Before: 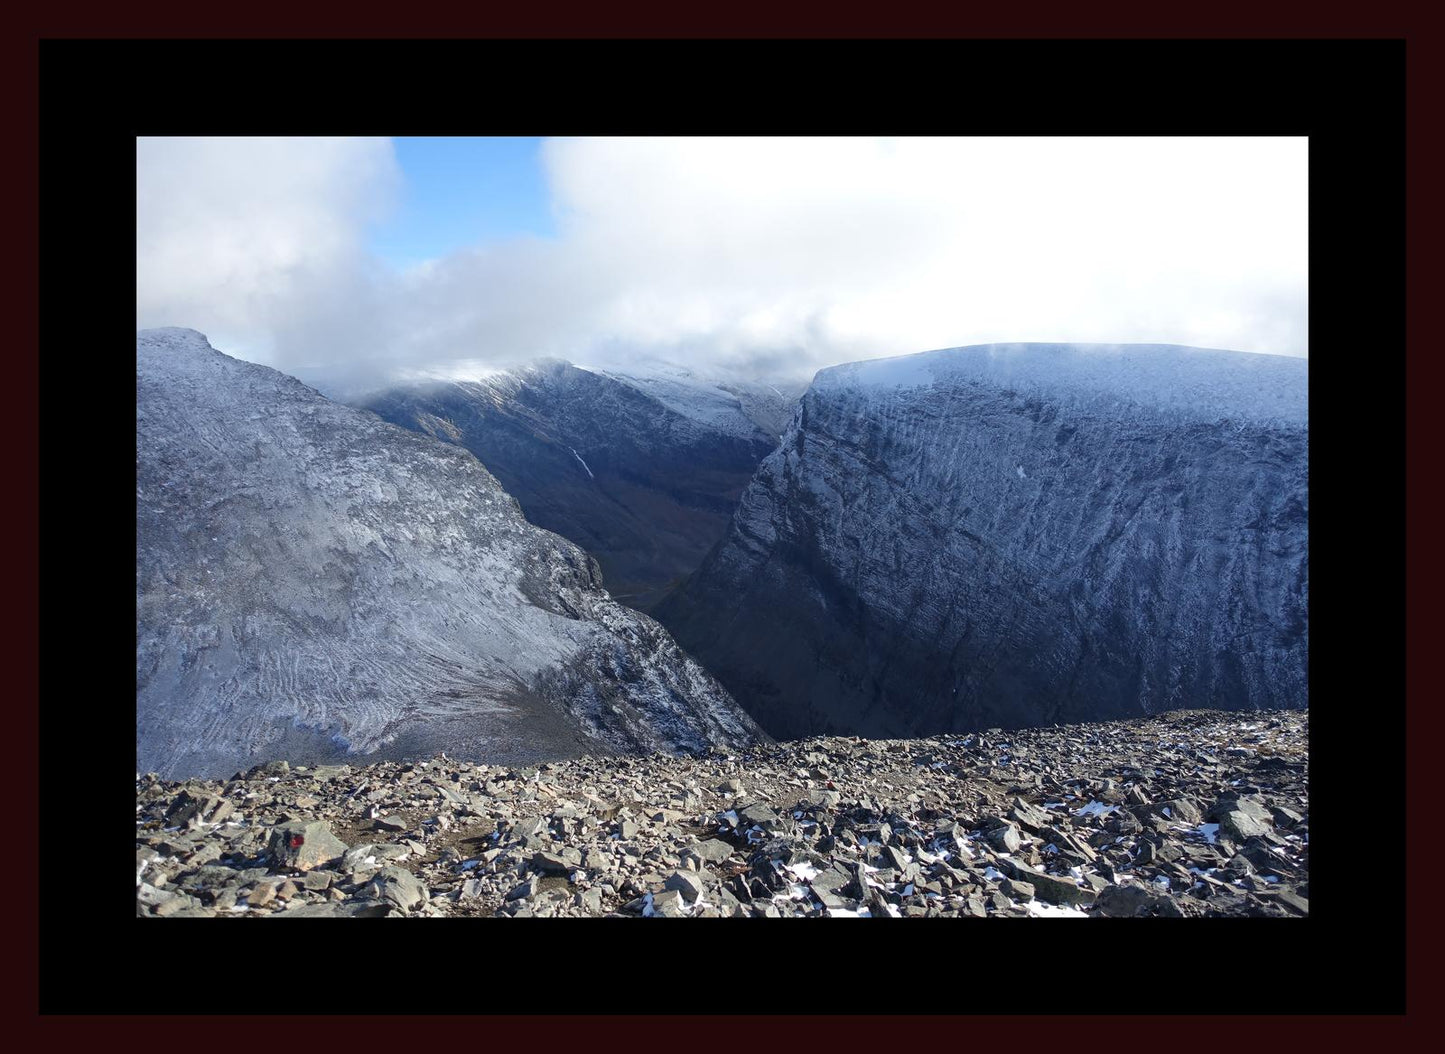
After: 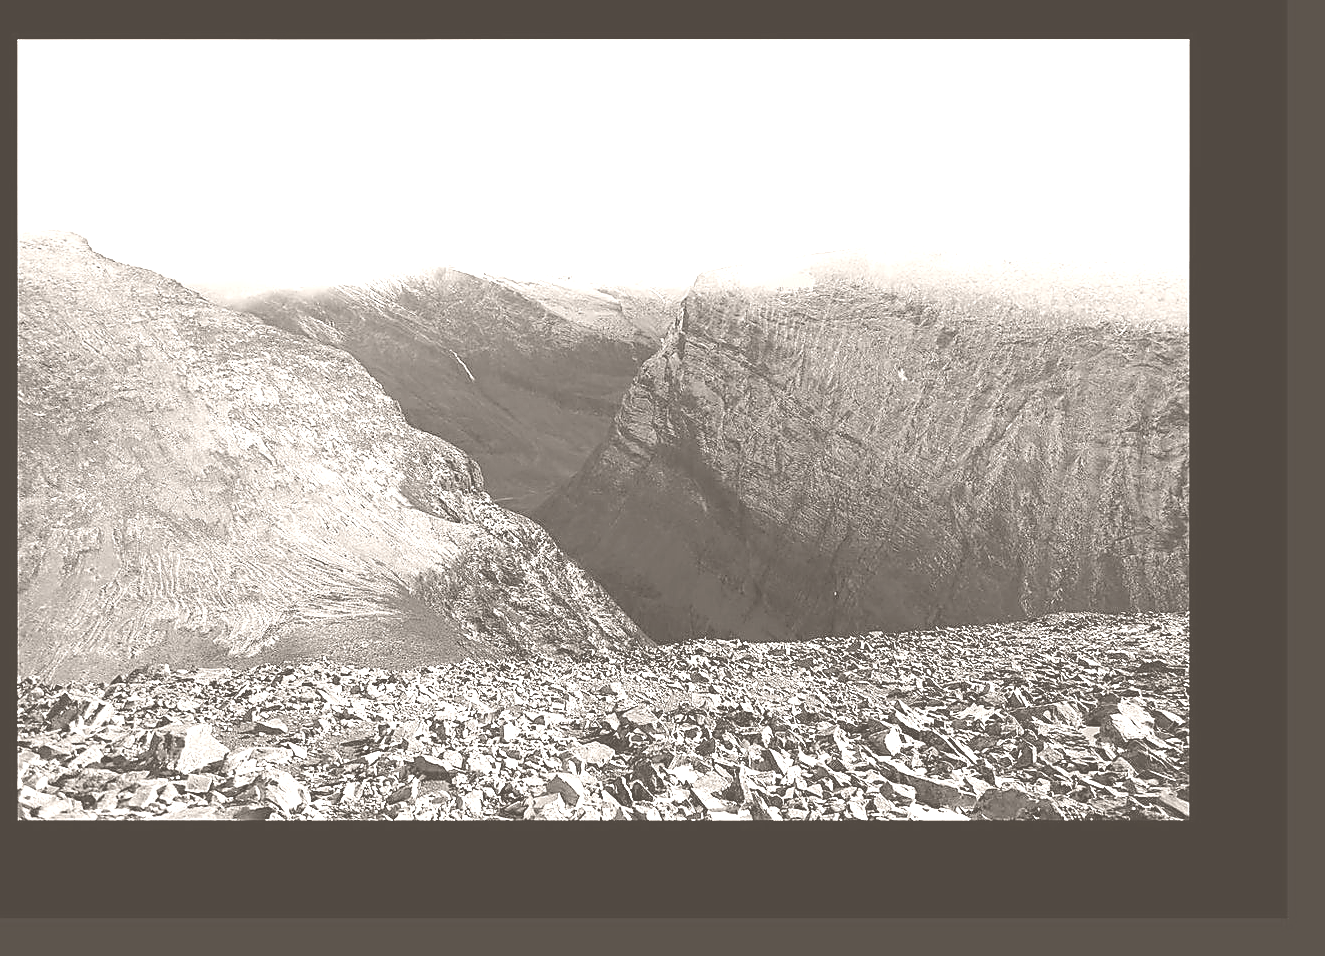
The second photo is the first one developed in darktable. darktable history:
white balance: red 0.948, green 1.02, blue 1.176
colorize: hue 34.49°, saturation 35.33%, source mix 100%, lightness 55%, version 1
crop and rotate: left 8.262%, top 9.226%
sharpen: radius 1.4, amount 1.25, threshold 0.7
